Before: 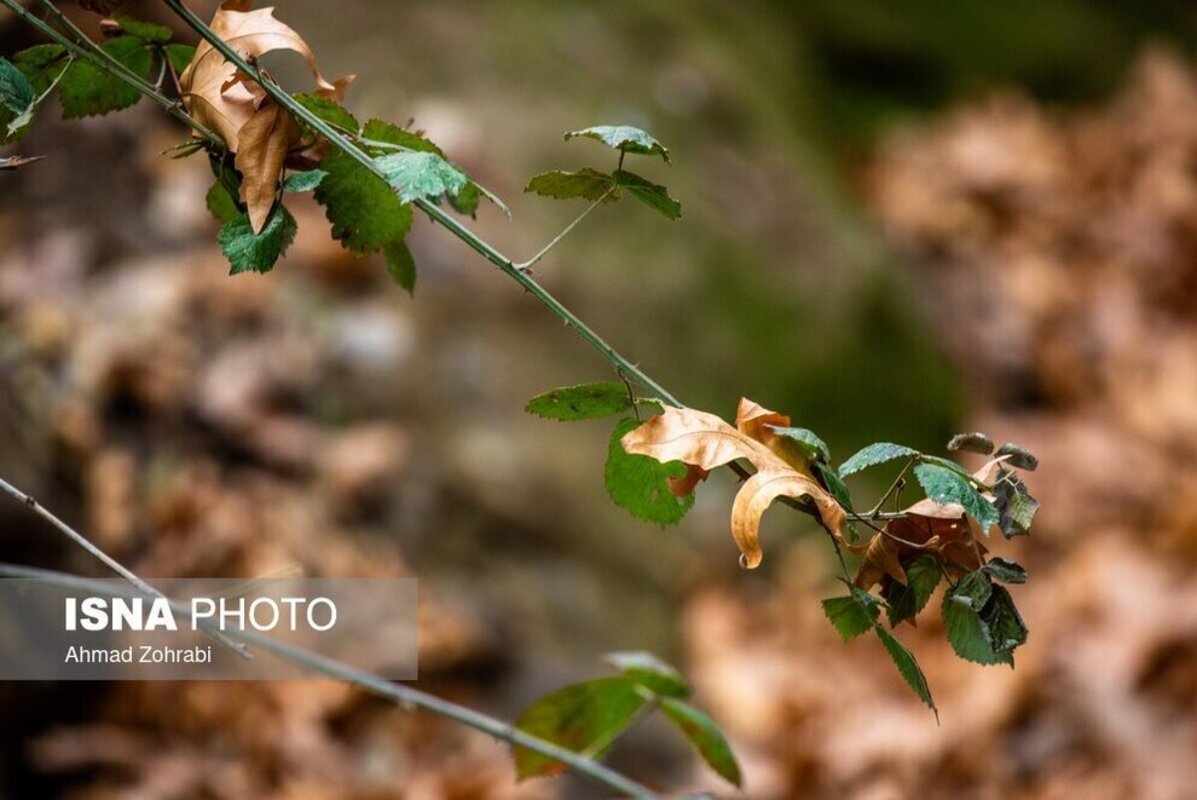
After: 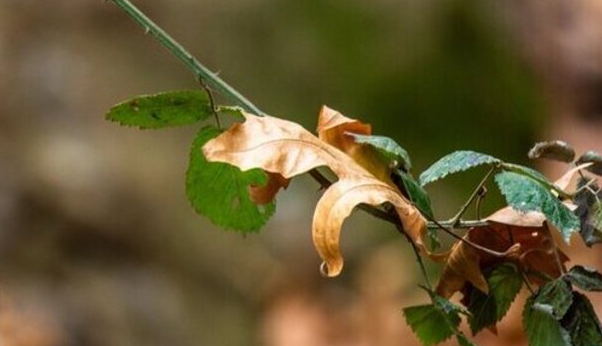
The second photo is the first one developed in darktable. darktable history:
white balance: emerald 1
crop: left 35.03%, top 36.625%, right 14.663%, bottom 20.057%
